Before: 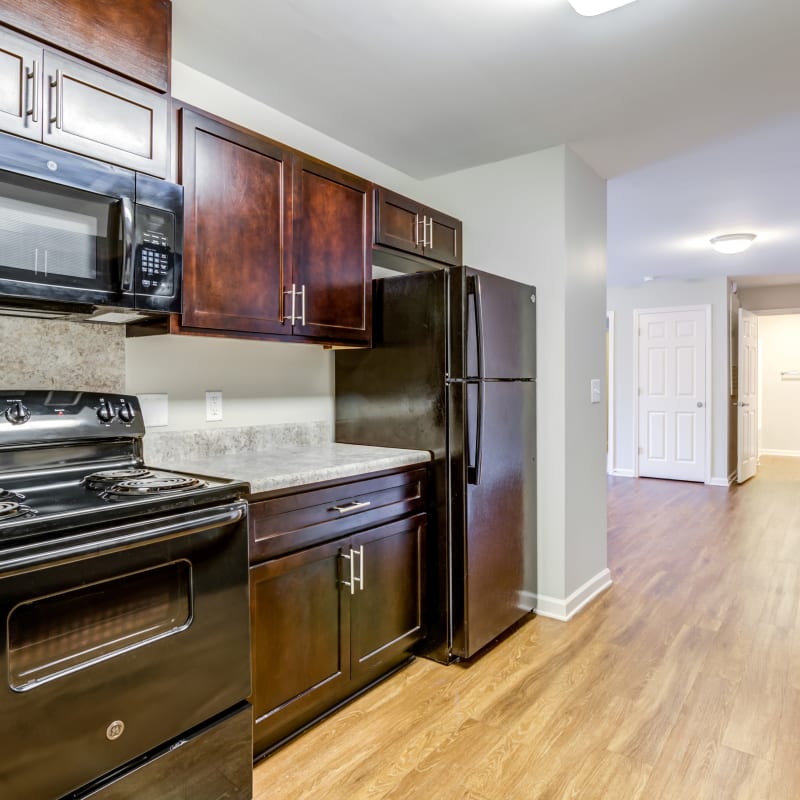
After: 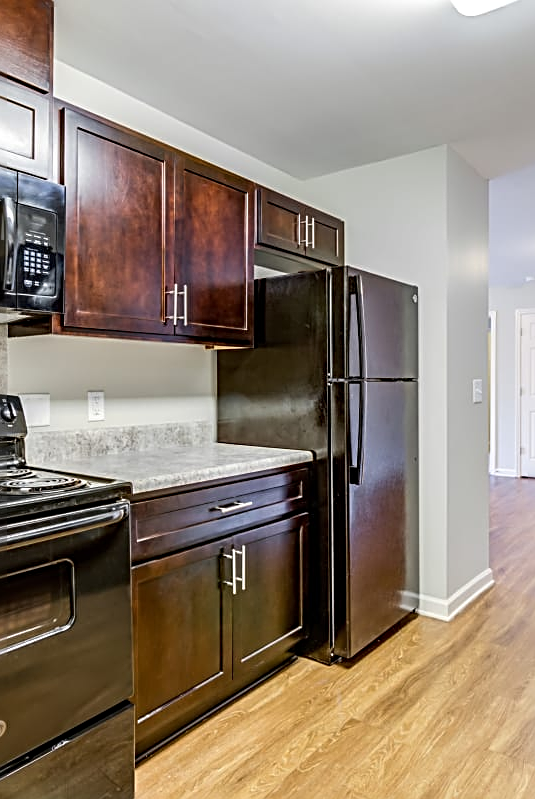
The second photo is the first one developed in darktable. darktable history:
crop and rotate: left 14.917%, right 18.114%
sharpen: radius 2.683, amount 0.667
